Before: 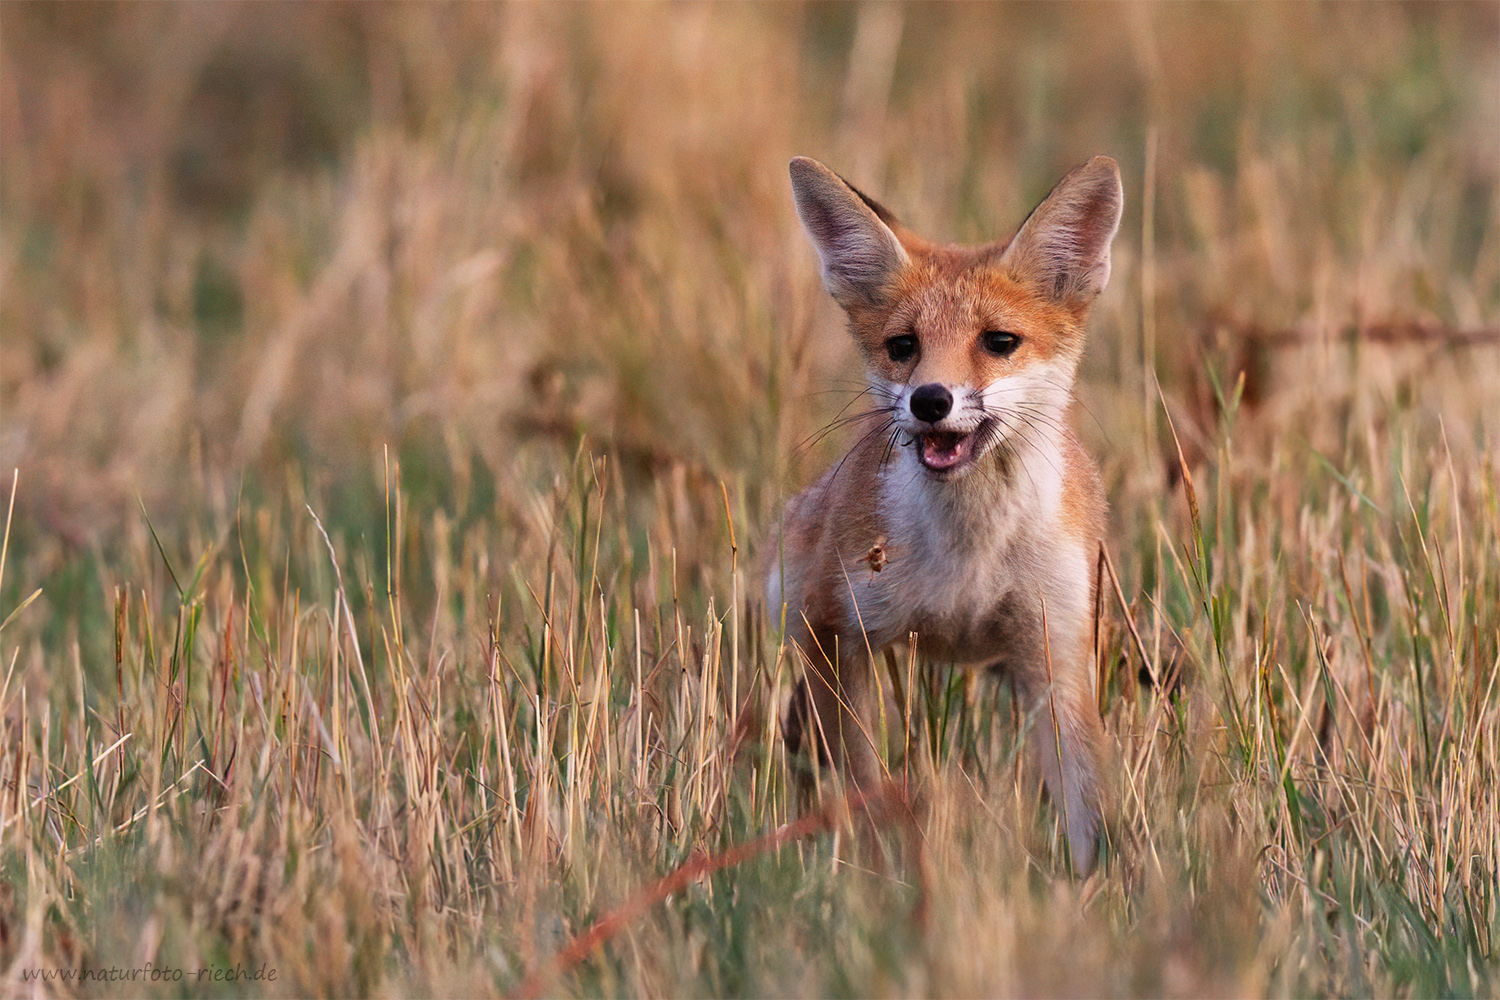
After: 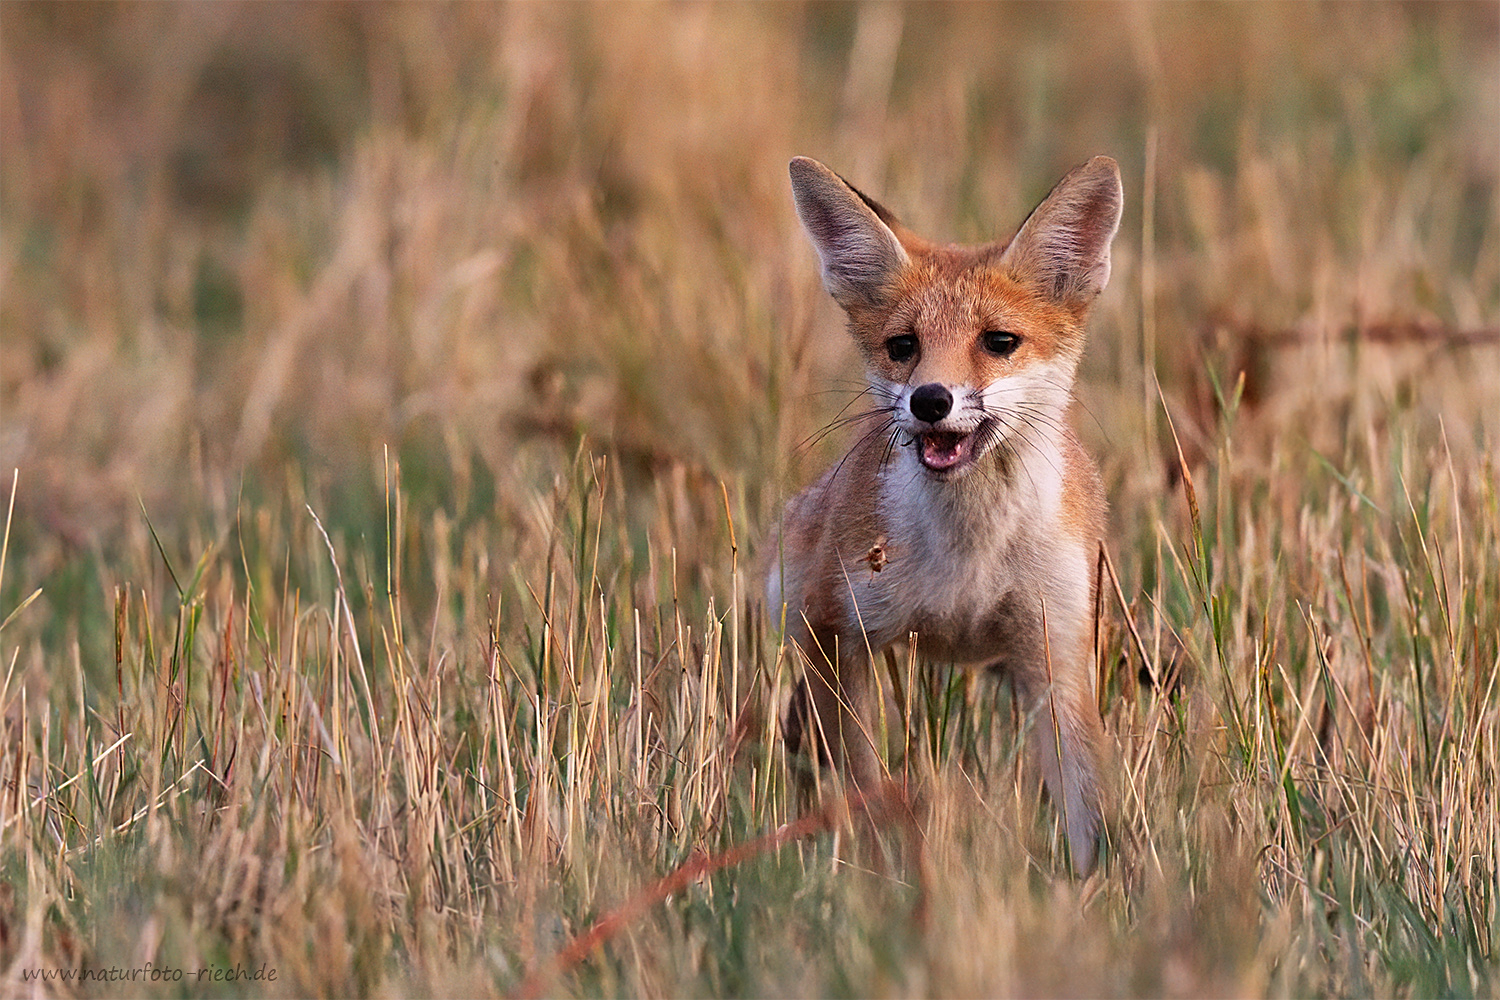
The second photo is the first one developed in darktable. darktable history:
sharpen: on, module defaults
shadows and highlights: shadows 48.13, highlights -42.59, soften with gaussian
